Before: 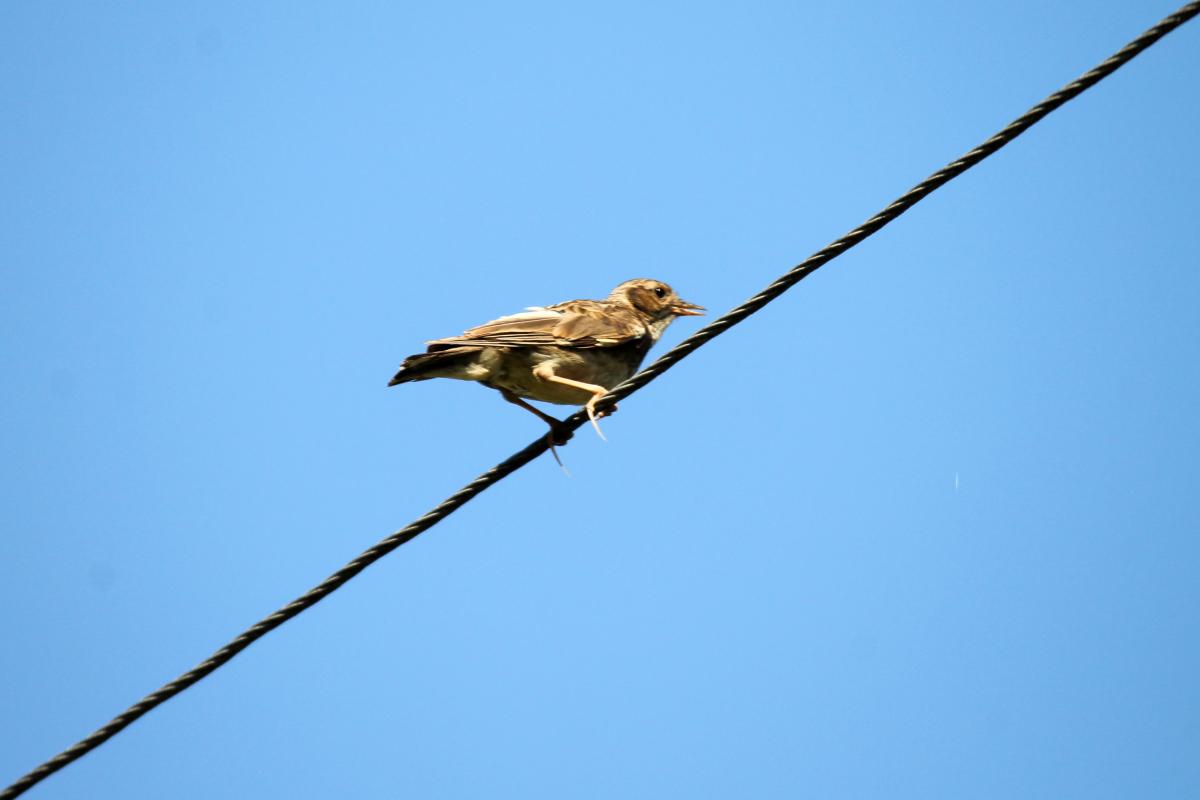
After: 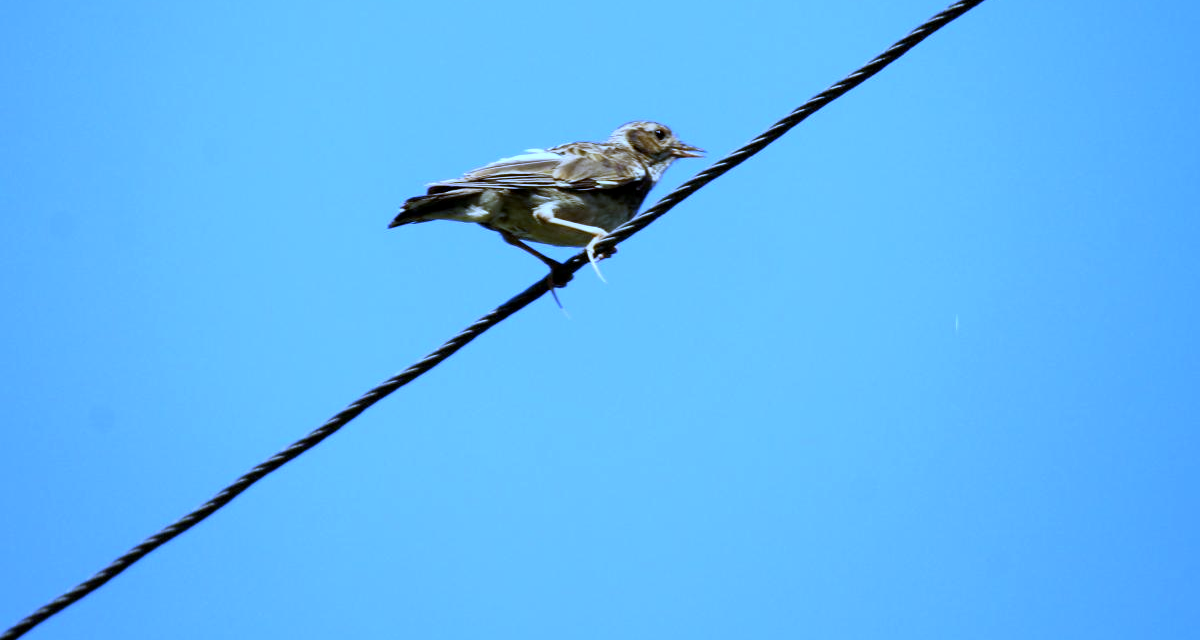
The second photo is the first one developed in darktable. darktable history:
local contrast: highlights 100%, shadows 100%, detail 120%, midtone range 0.2
white balance: red 0.766, blue 1.537
crop and rotate: top 19.998%
